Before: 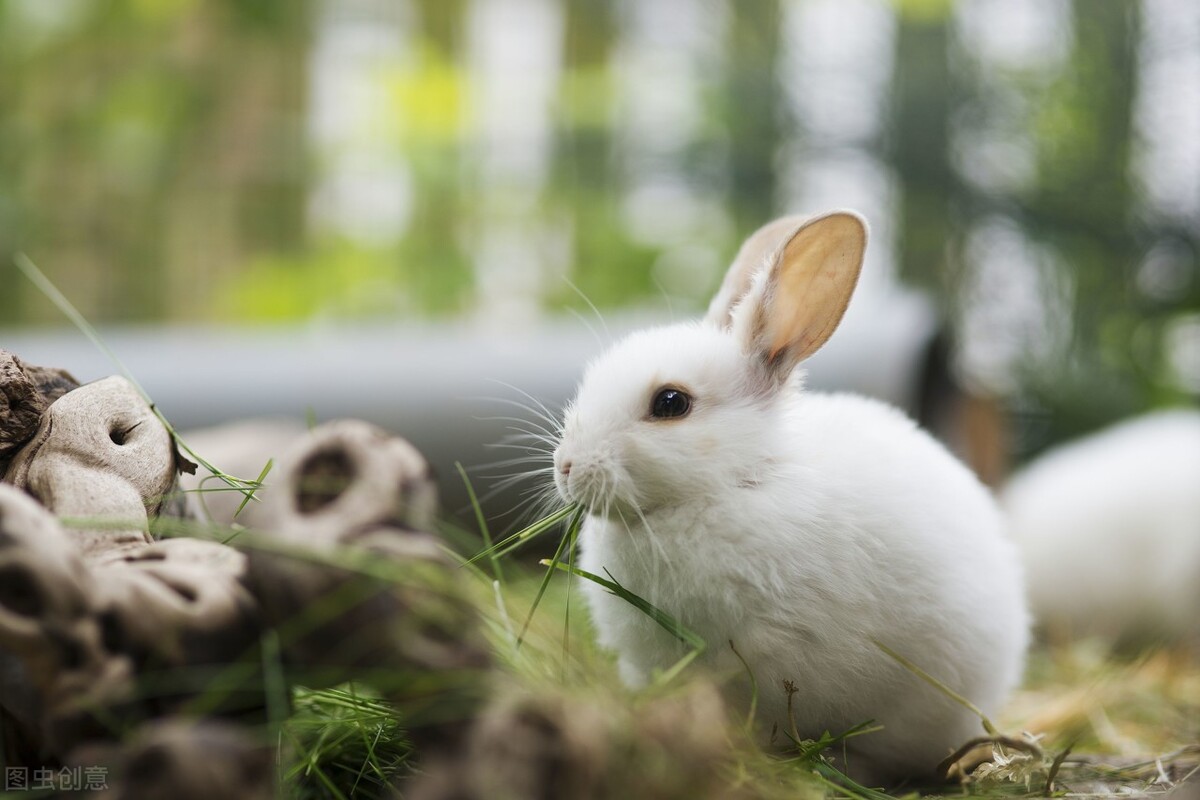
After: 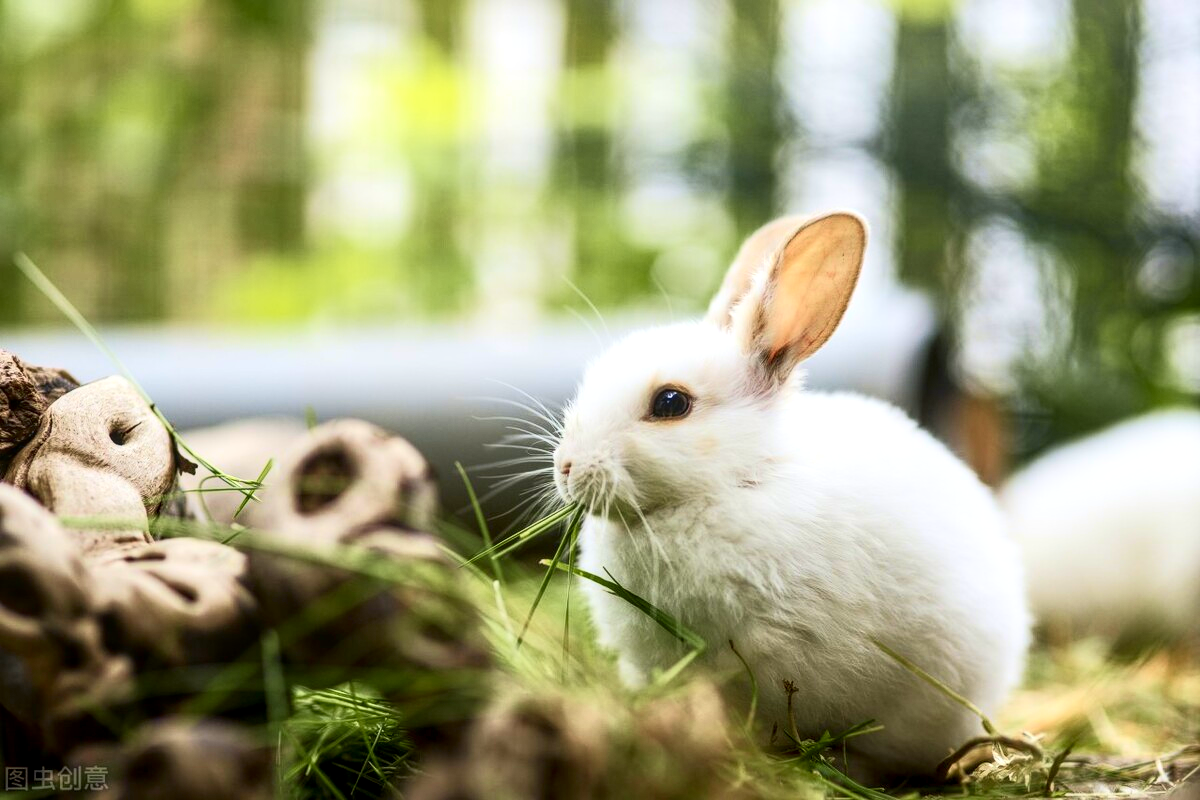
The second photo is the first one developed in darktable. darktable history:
tone curve: curves: ch0 [(0, 0.013) (0.074, 0.044) (0.251, 0.234) (0.472, 0.511) (0.63, 0.752) (0.746, 0.866) (0.899, 0.956) (1, 1)]; ch1 [(0, 0) (0.08, 0.08) (0.347, 0.394) (0.455, 0.441) (0.5, 0.5) (0.517, 0.53) (0.563, 0.611) (0.617, 0.682) (0.756, 0.788) (0.92, 0.92) (1, 1)]; ch2 [(0, 0) (0.096, 0.056) (0.304, 0.204) (0.5, 0.5) (0.539, 0.575) (0.597, 0.644) (0.92, 0.92) (1, 1)], color space Lab, independent channels, preserve colors none
local contrast: highlights 61%, detail 143%, midtone range 0.428
